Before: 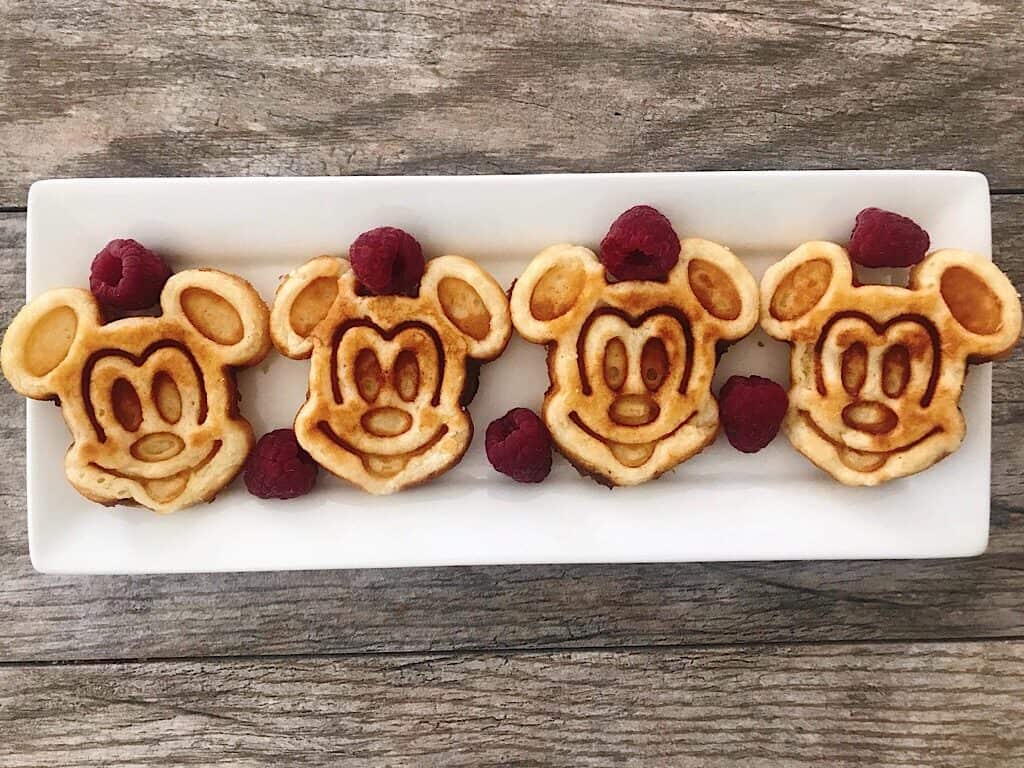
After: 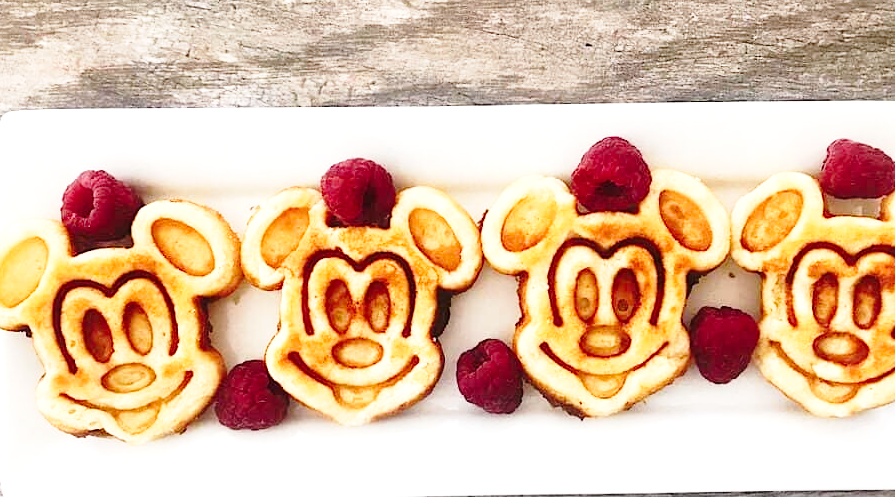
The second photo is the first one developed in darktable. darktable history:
base curve: curves: ch0 [(0, 0) (0.028, 0.03) (0.121, 0.232) (0.46, 0.748) (0.859, 0.968) (1, 1)], preserve colors none
exposure: black level correction 0.001, exposure 0.499 EV, compensate highlight preservation false
crop: left 2.918%, top 9.003%, right 9.654%, bottom 26.264%
